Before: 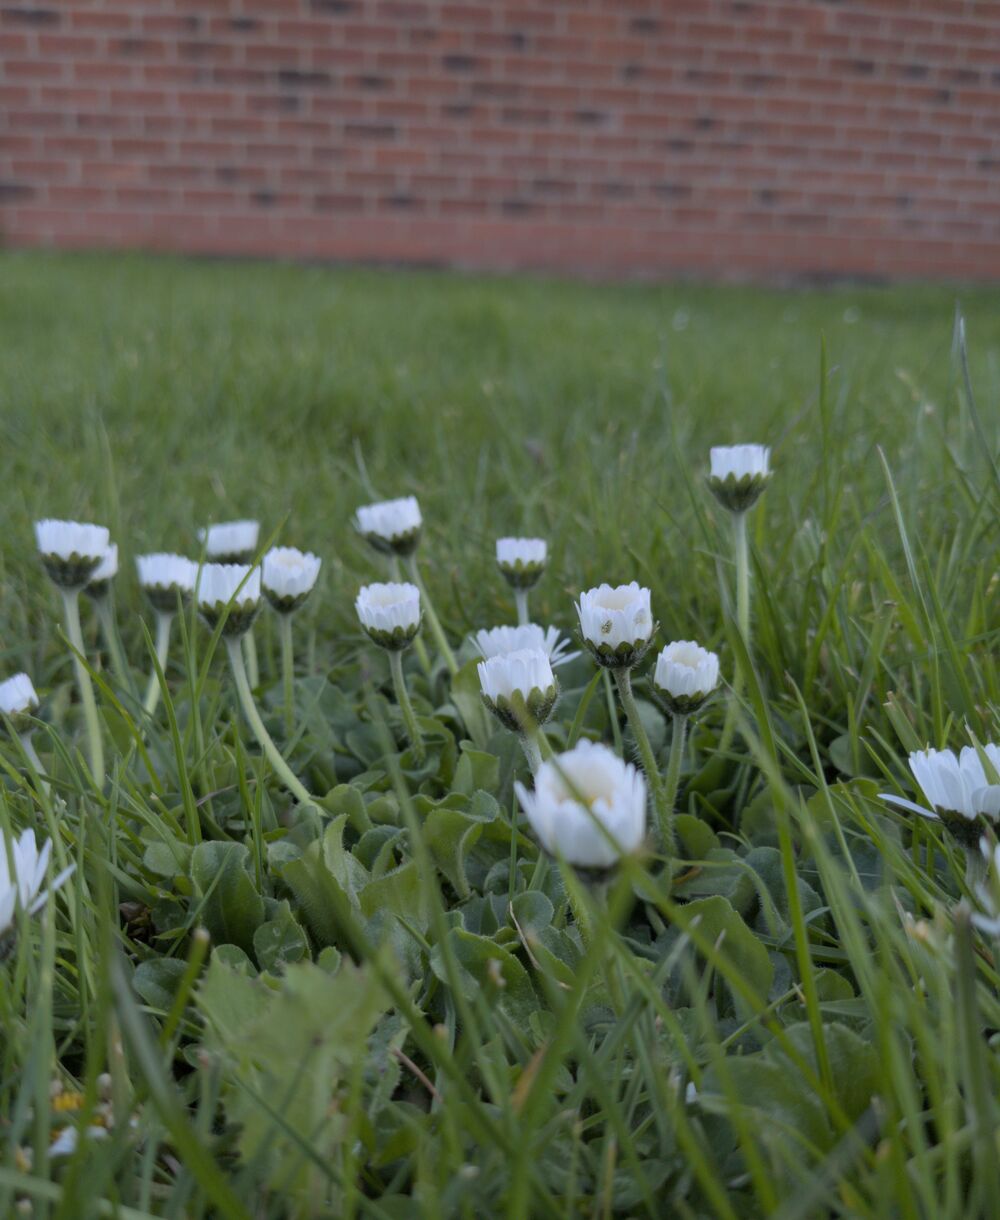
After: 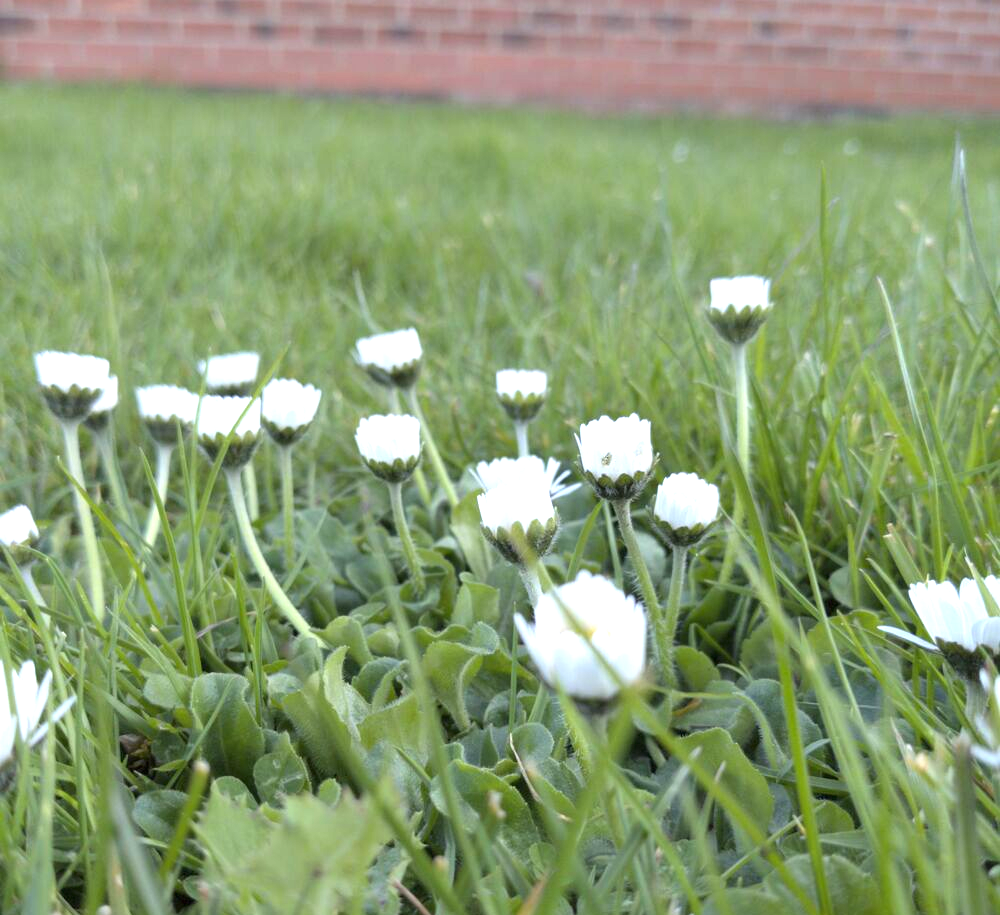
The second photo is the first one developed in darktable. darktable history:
crop: top 13.819%, bottom 11.169%
exposure: black level correction 0, exposure 1.45 EV, compensate exposure bias true, compensate highlight preservation false
